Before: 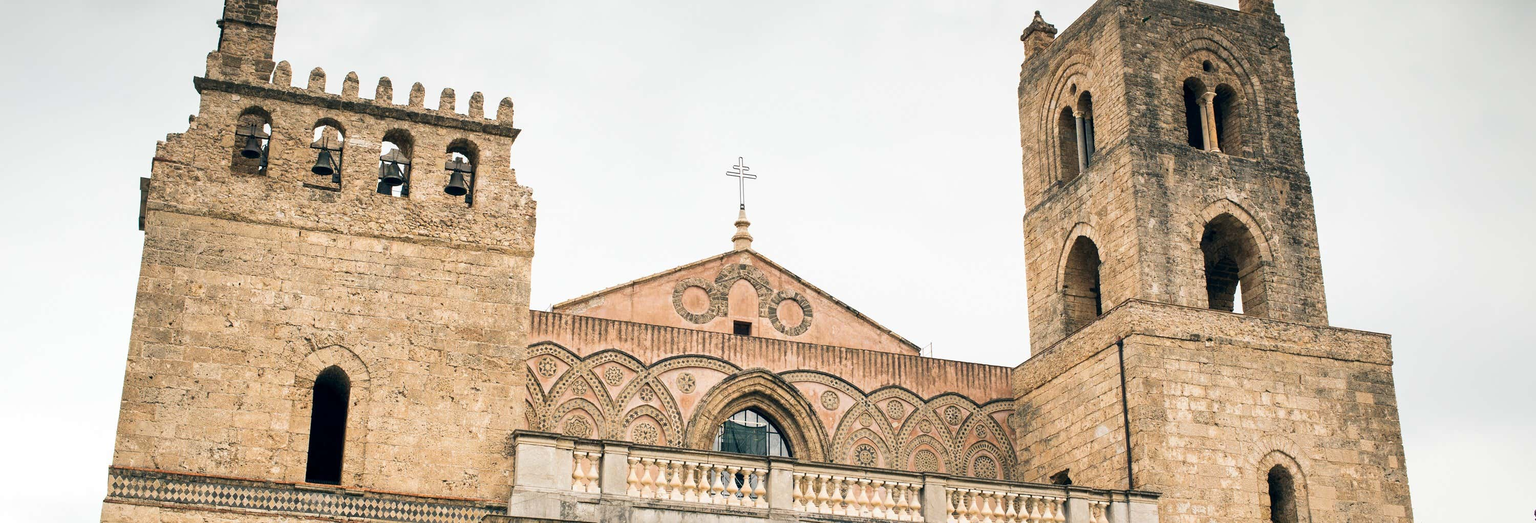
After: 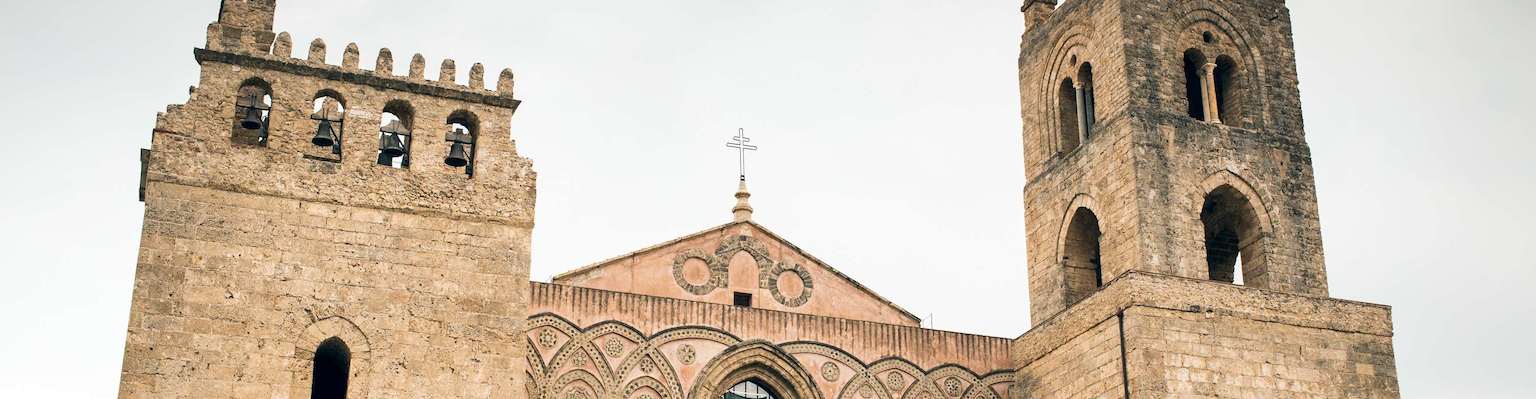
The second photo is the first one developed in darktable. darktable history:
crop: top 5.651%, bottom 17.949%
